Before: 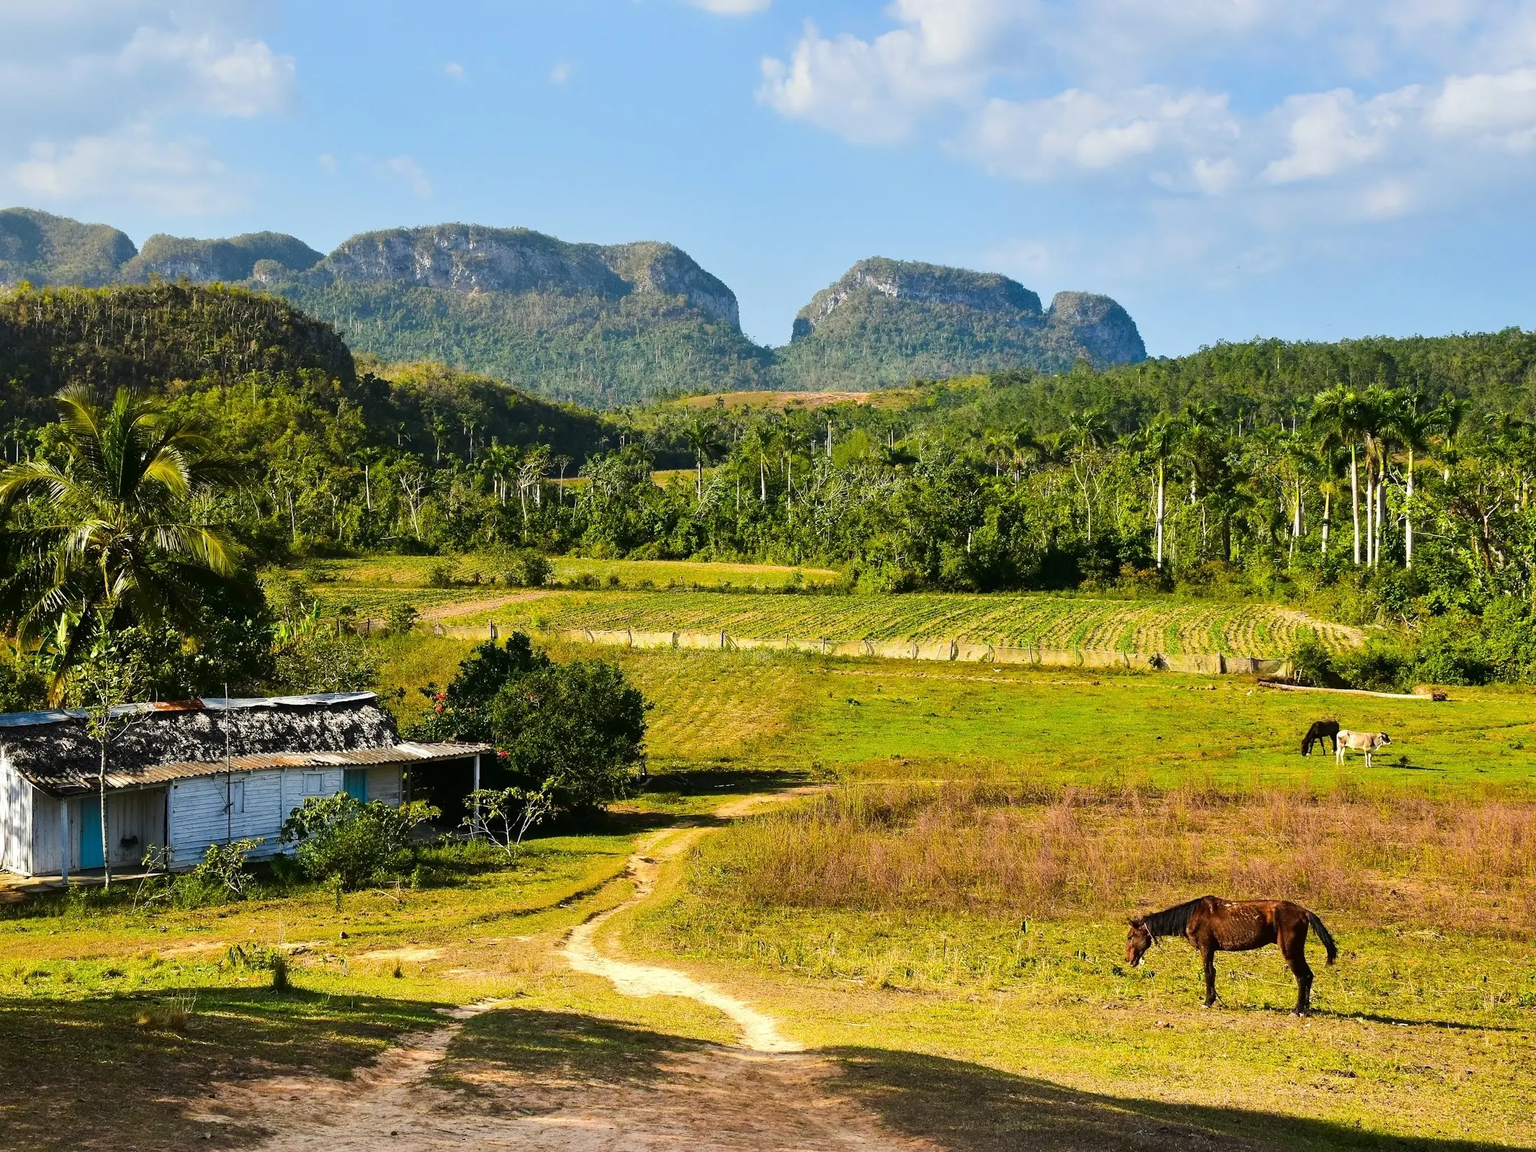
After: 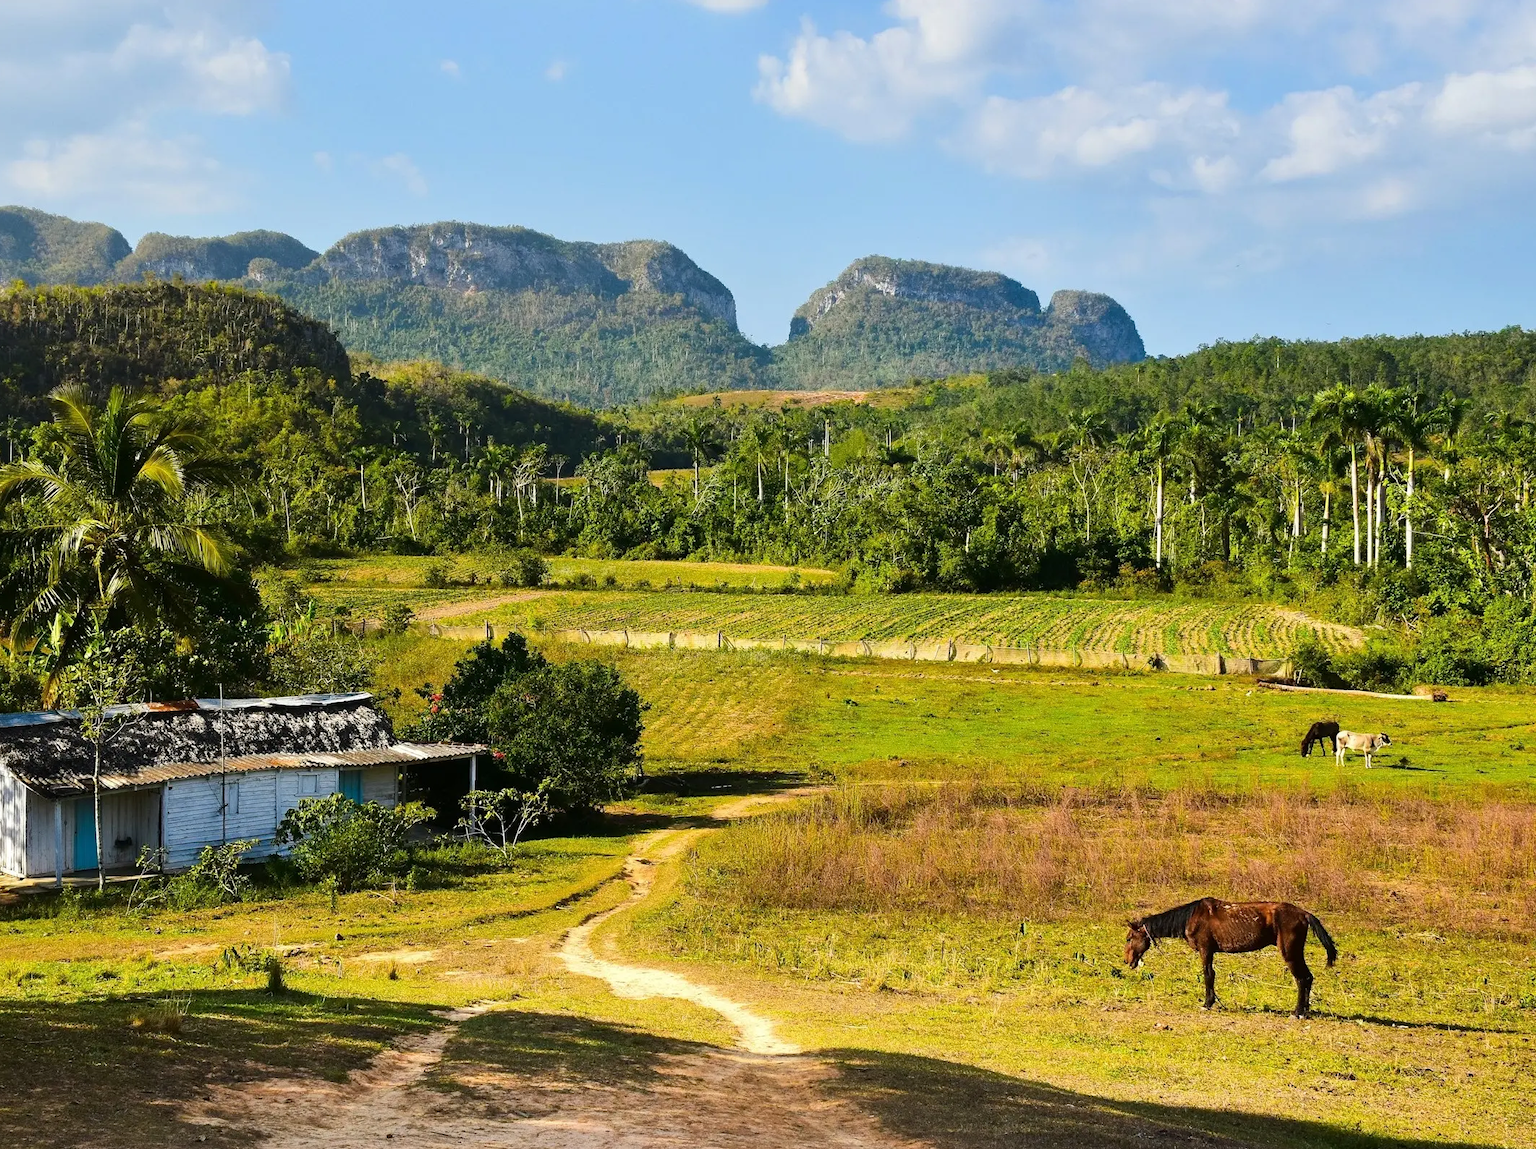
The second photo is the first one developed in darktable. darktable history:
crop and rotate: left 0.458%, top 0.319%, bottom 0.36%
